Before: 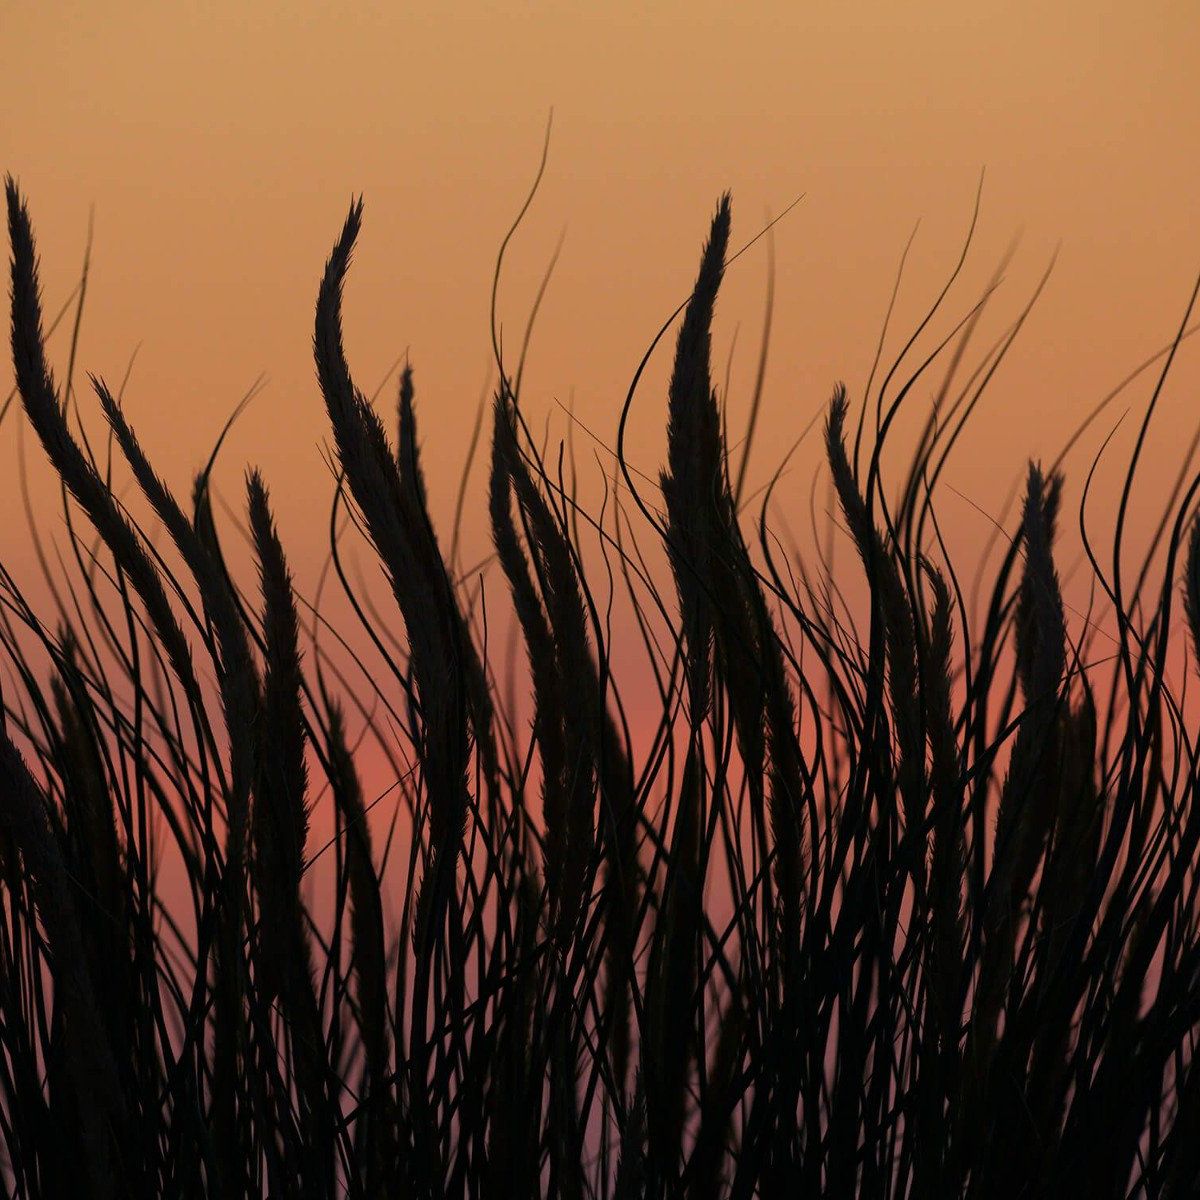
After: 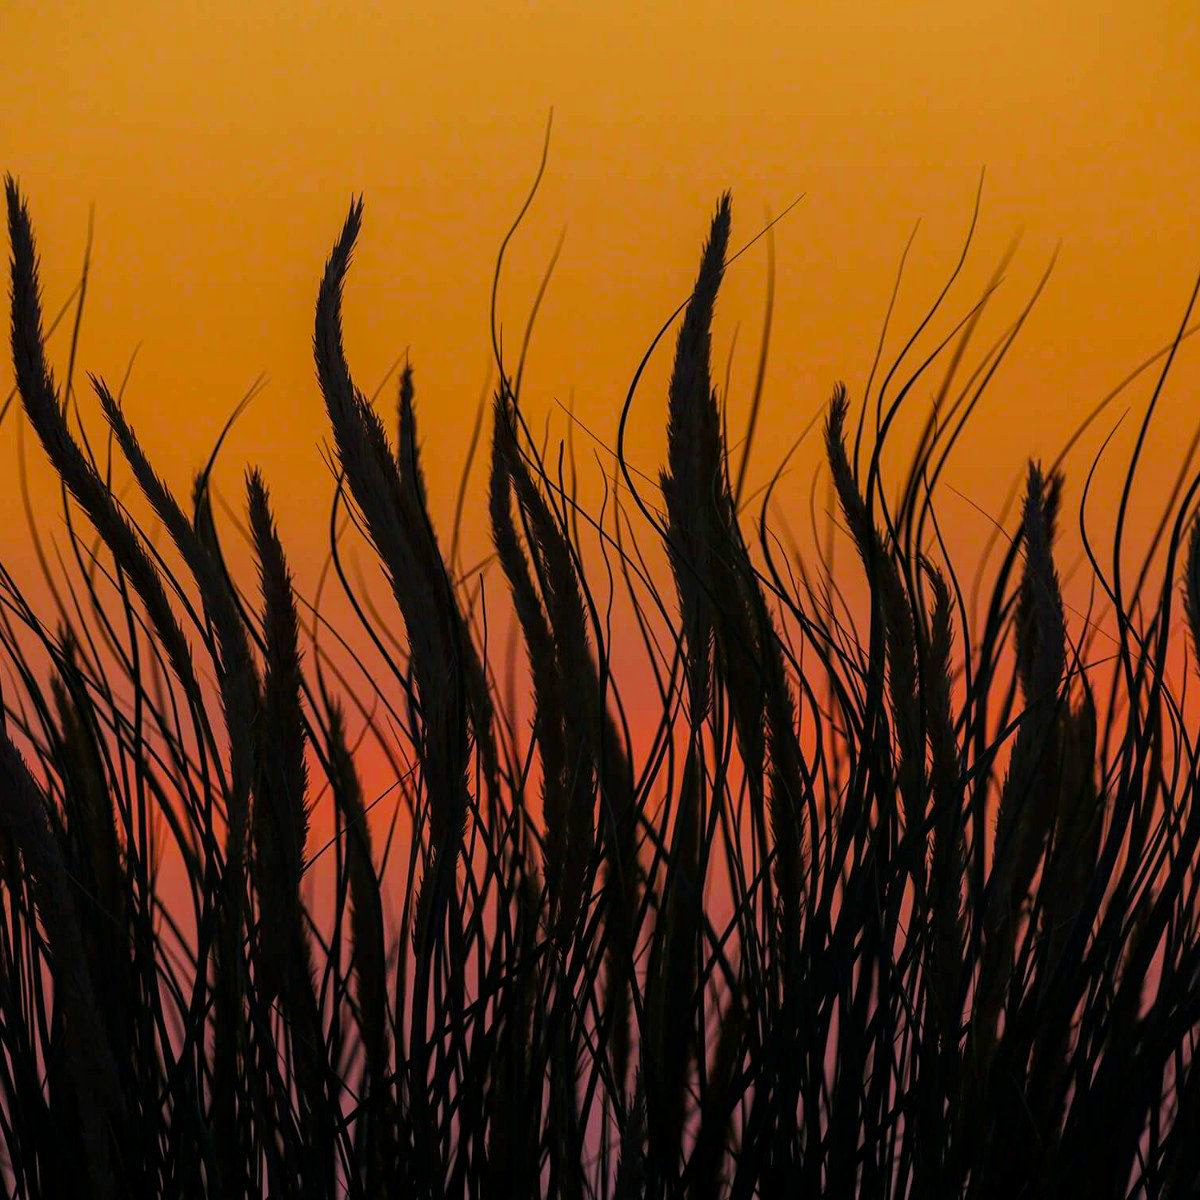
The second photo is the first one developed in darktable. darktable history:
local contrast: highlights 0%, shadows 0%, detail 133%
color balance rgb: linear chroma grading › global chroma 15%, perceptual saturation grading › global saturation 30%
